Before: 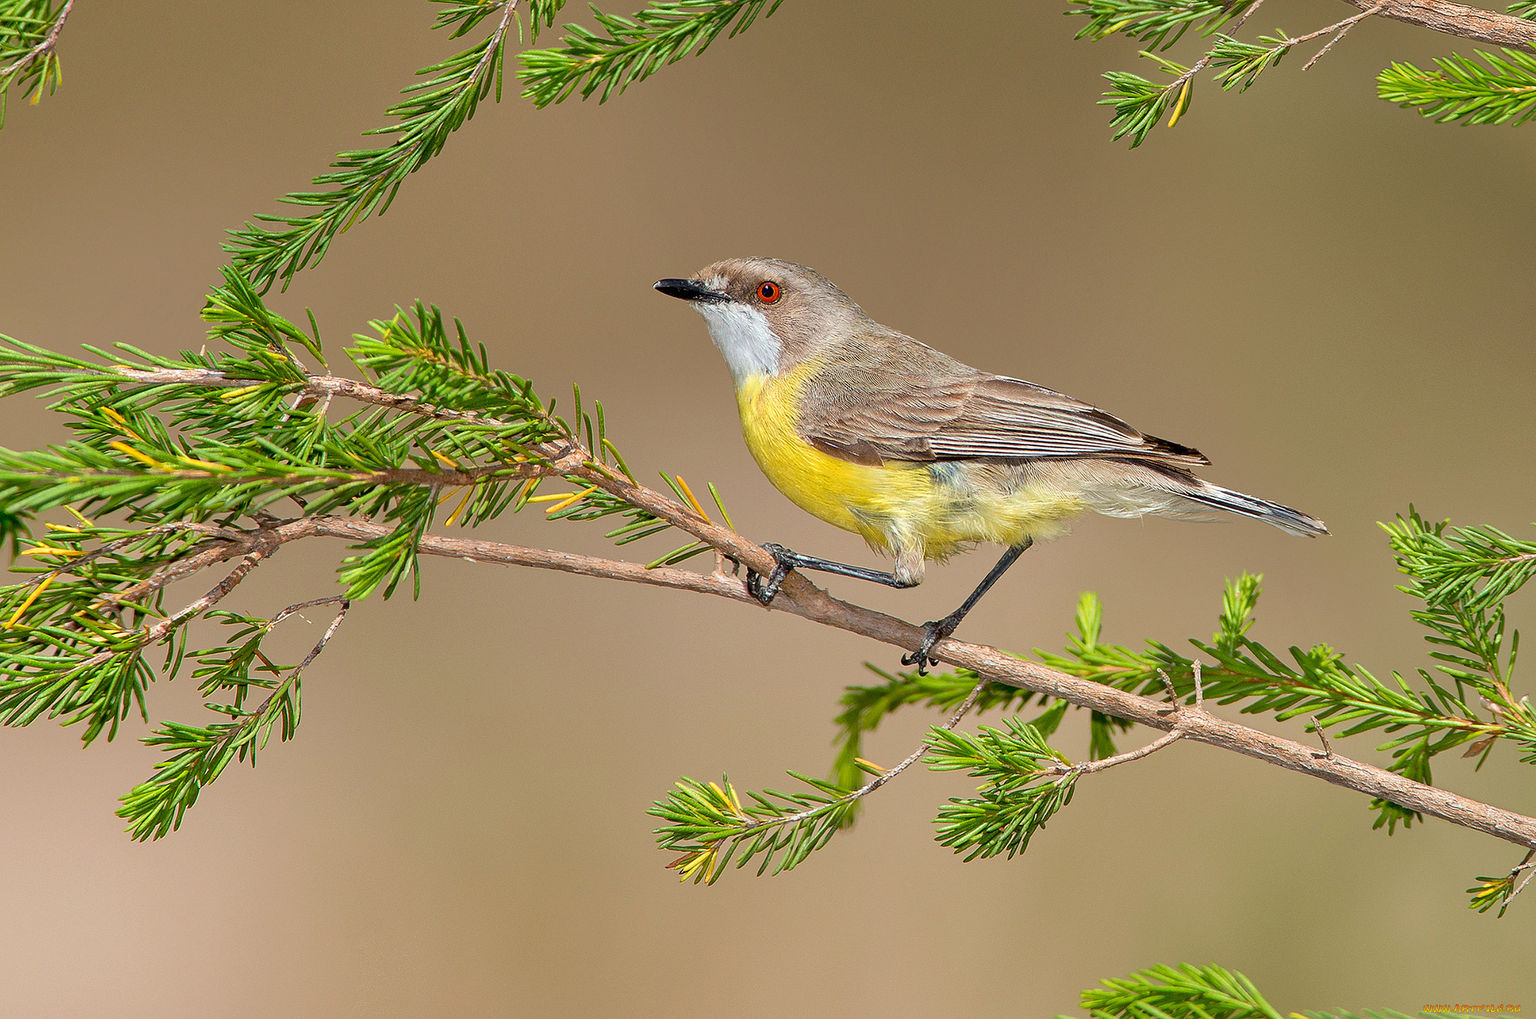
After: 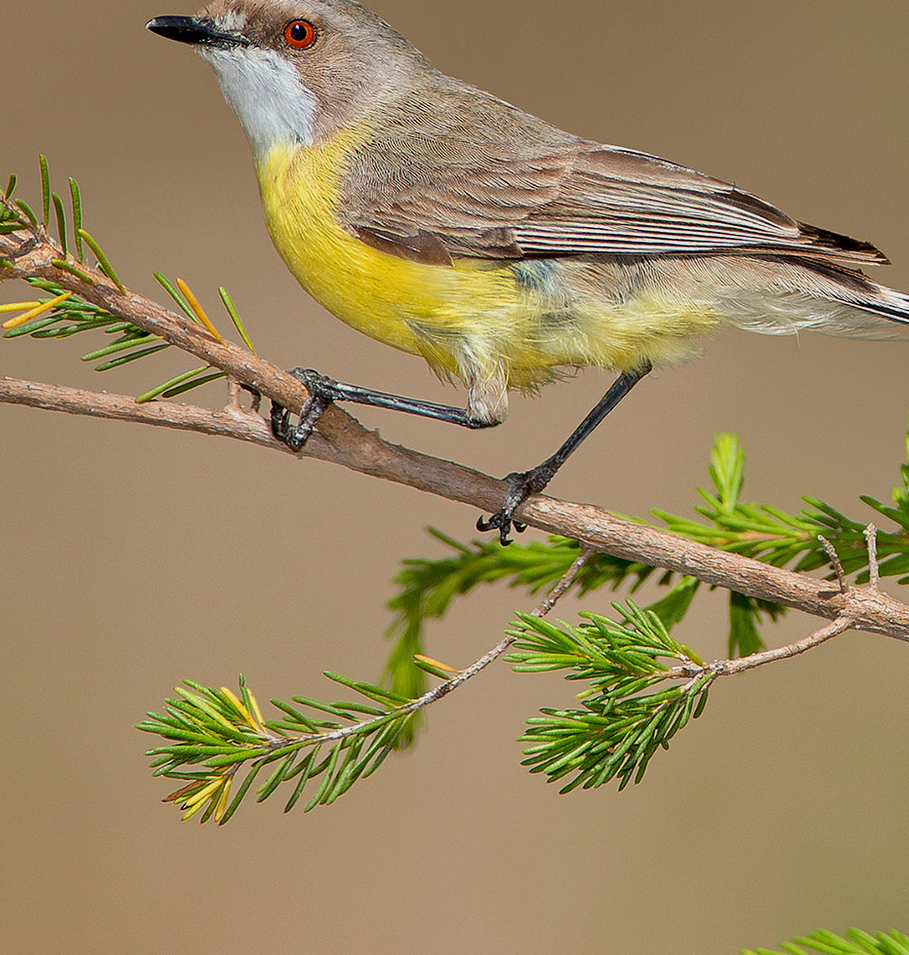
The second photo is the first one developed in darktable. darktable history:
exposure: exposure -0.242 EV, compensate highlight preservation false
crop: left 35.432%, top 26.233%, right 20.145%, bottom 3.432%
